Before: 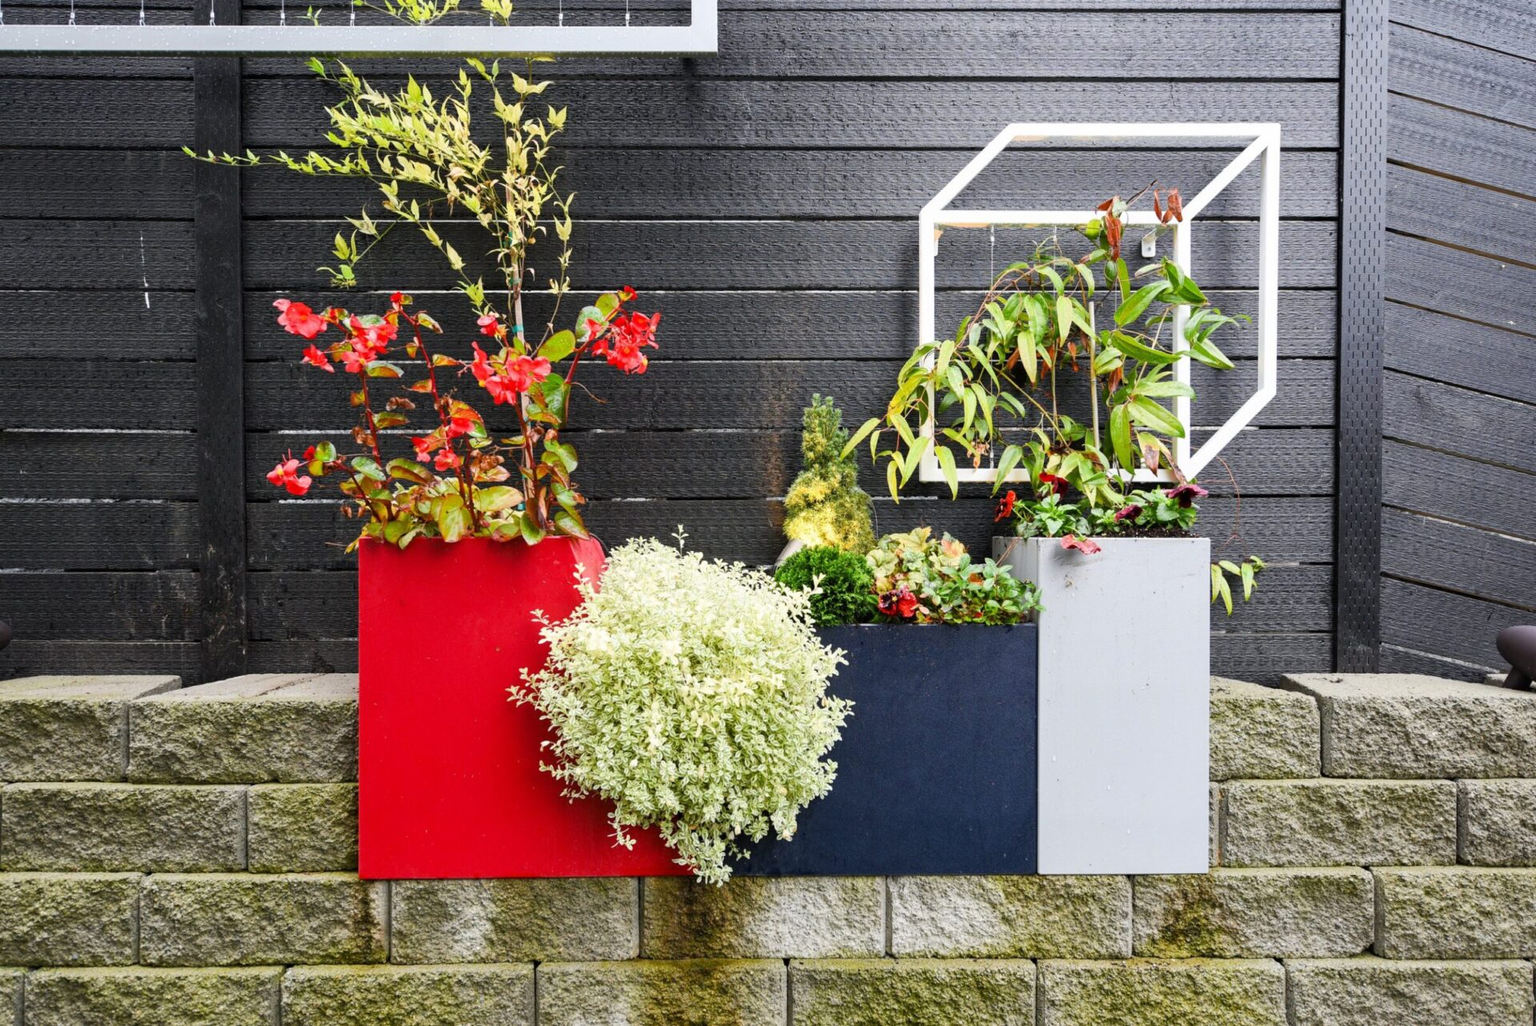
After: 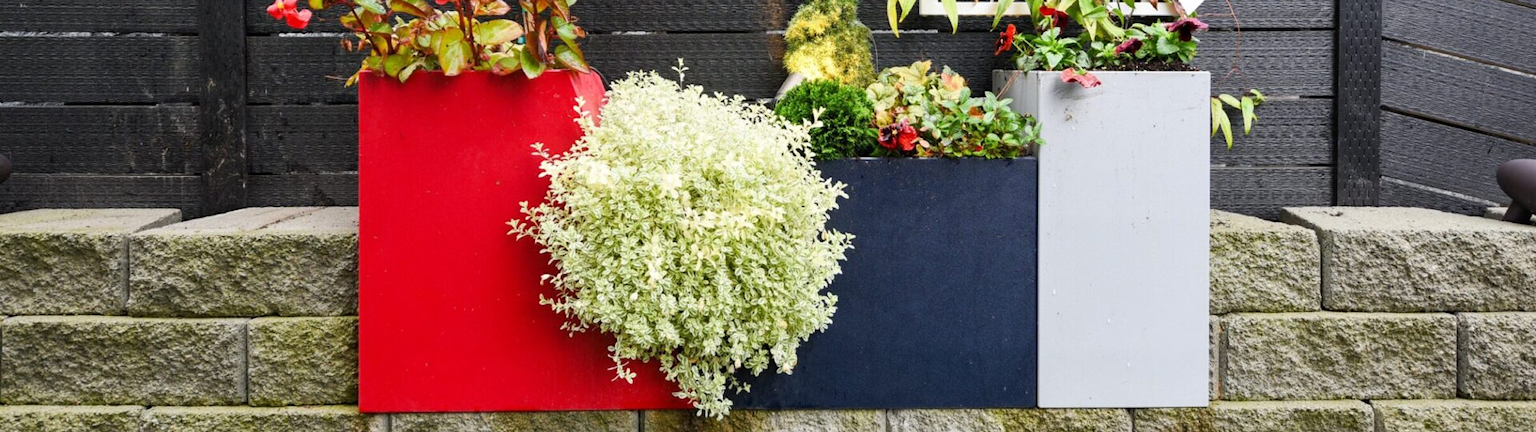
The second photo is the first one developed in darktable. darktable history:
crop: top 45.551%, bottom 12.262%
tone equalizer: on, module defaults
